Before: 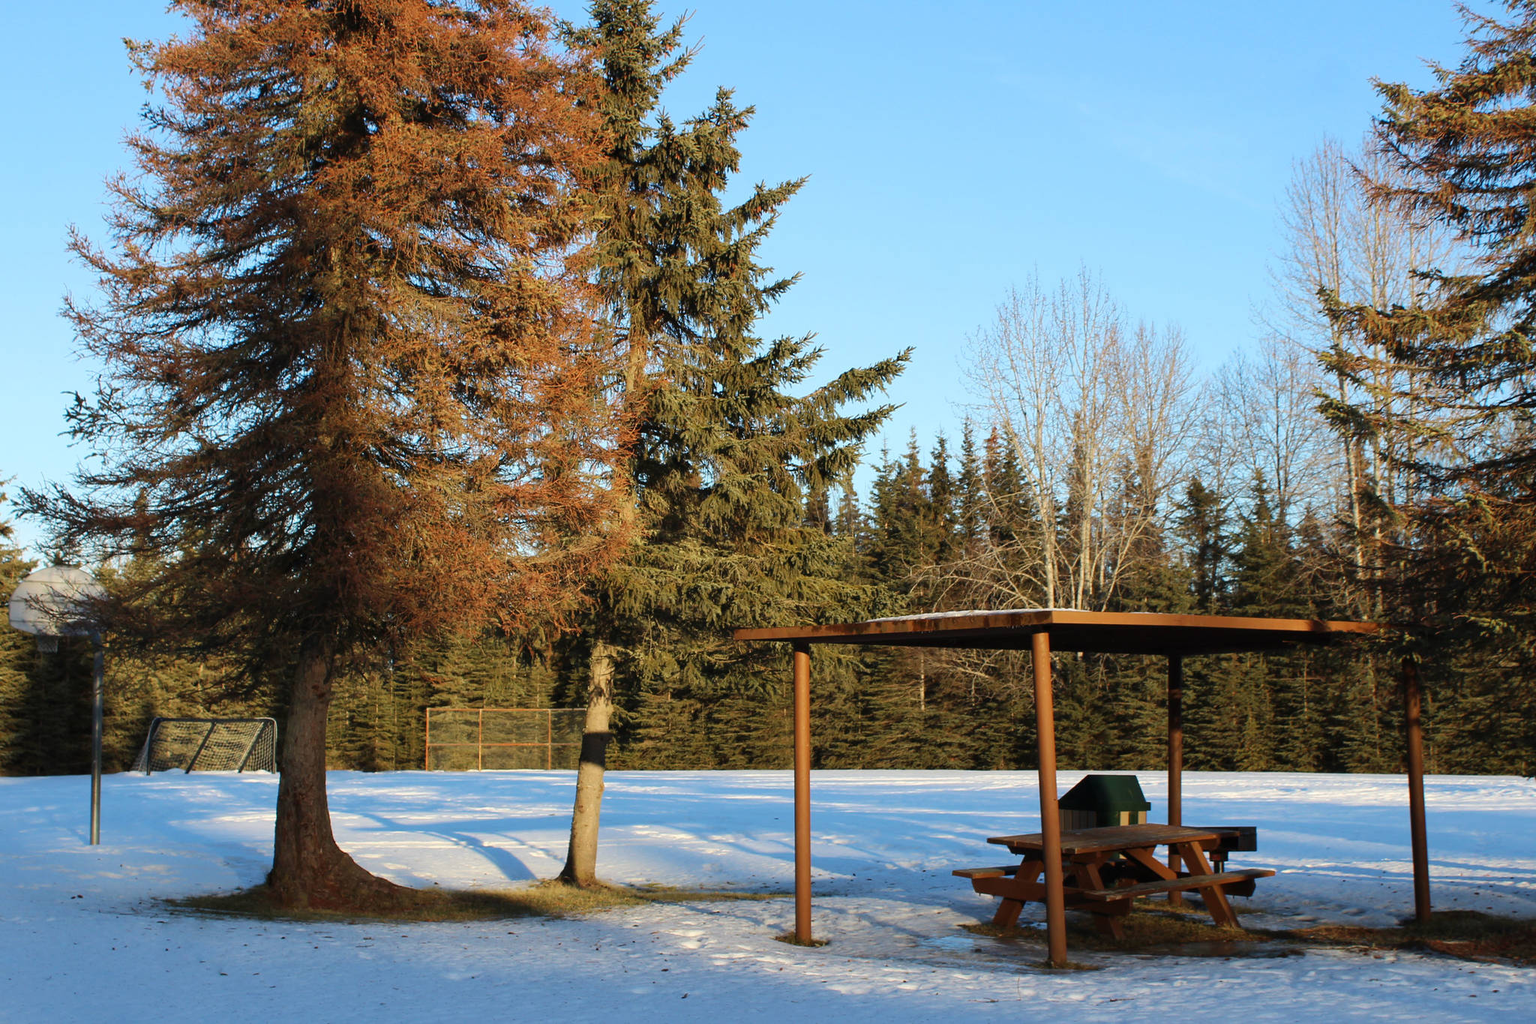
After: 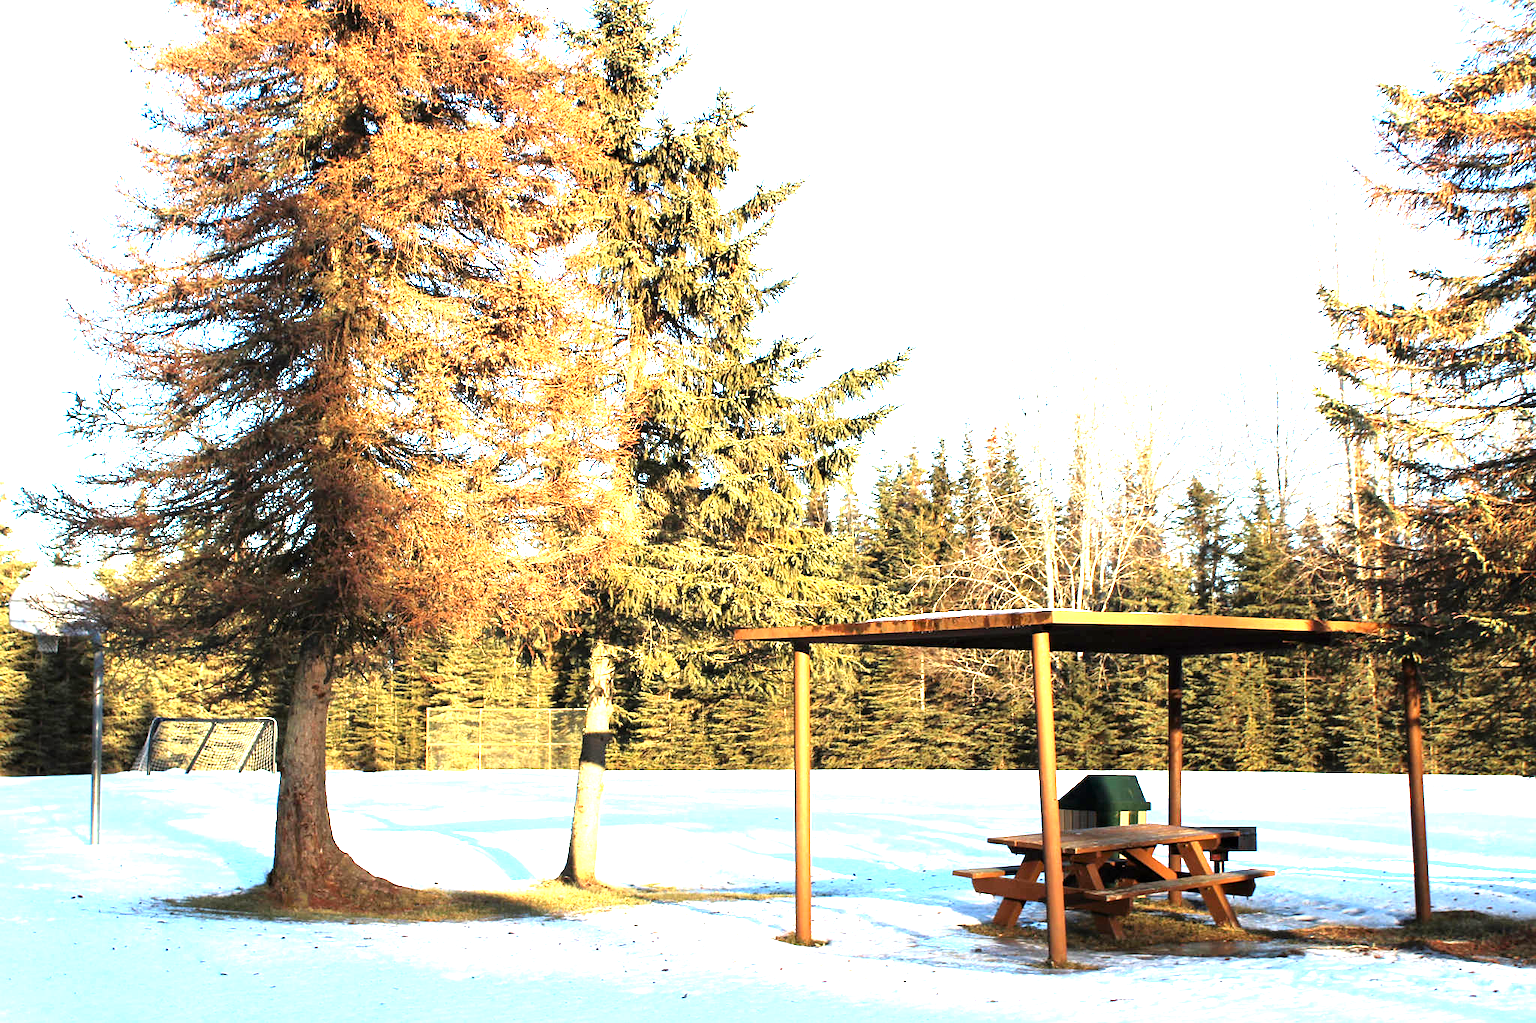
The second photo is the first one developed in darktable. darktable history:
exposure: black level correction 0.001, exposure 1.736 EV, compensate highlight preservation false
sharpen: amount 0.217
tone equalizer: -8 EV -0.722 EV, -7 EV -0.684 EV, -6 EV -0.569 EV, -5 EV -0.391 EV, -3 EV 0.404 EV, -2 EV 0.6 EV, -1 EV 0.684 EV, +0 EV 0.728 EV
